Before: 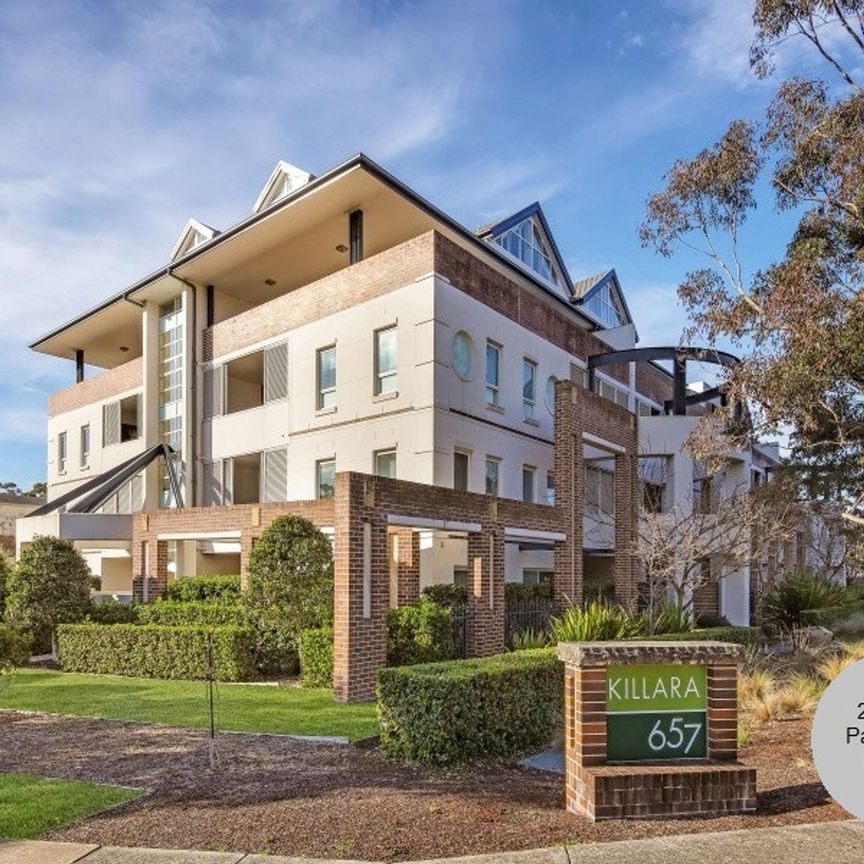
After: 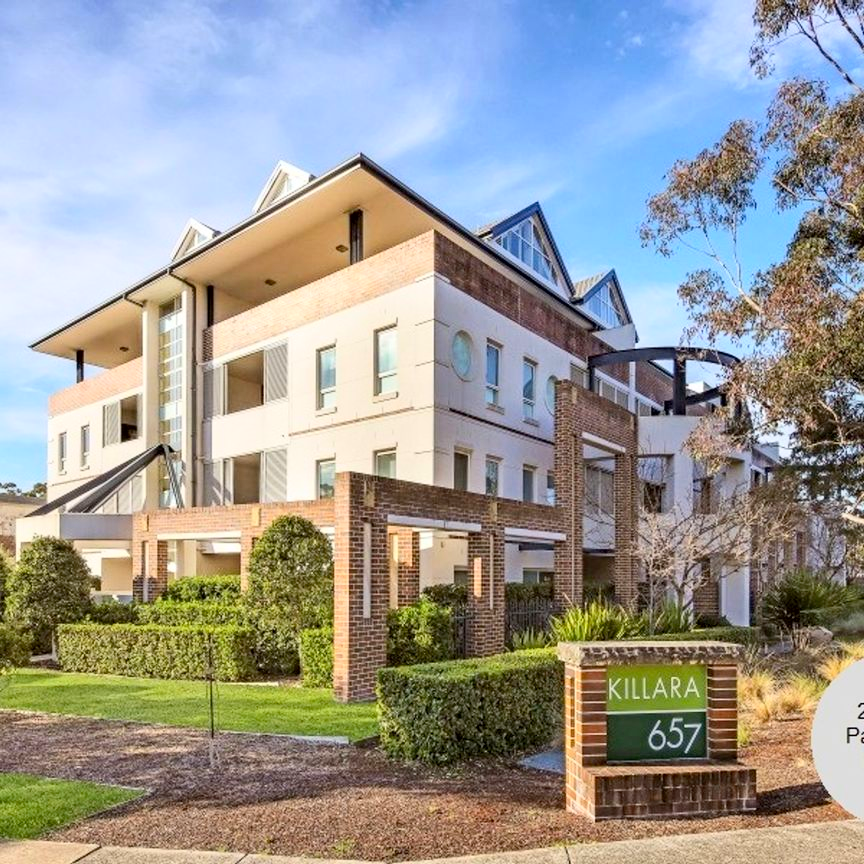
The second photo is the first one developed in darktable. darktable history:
contrast brightness saturation: contrast 0.199, brightness 0.163, saturation 0.22
exposure: black level correction 0.005, exposure 0.017 EV, compensate exposure bias true, compensate highlight preservation false
